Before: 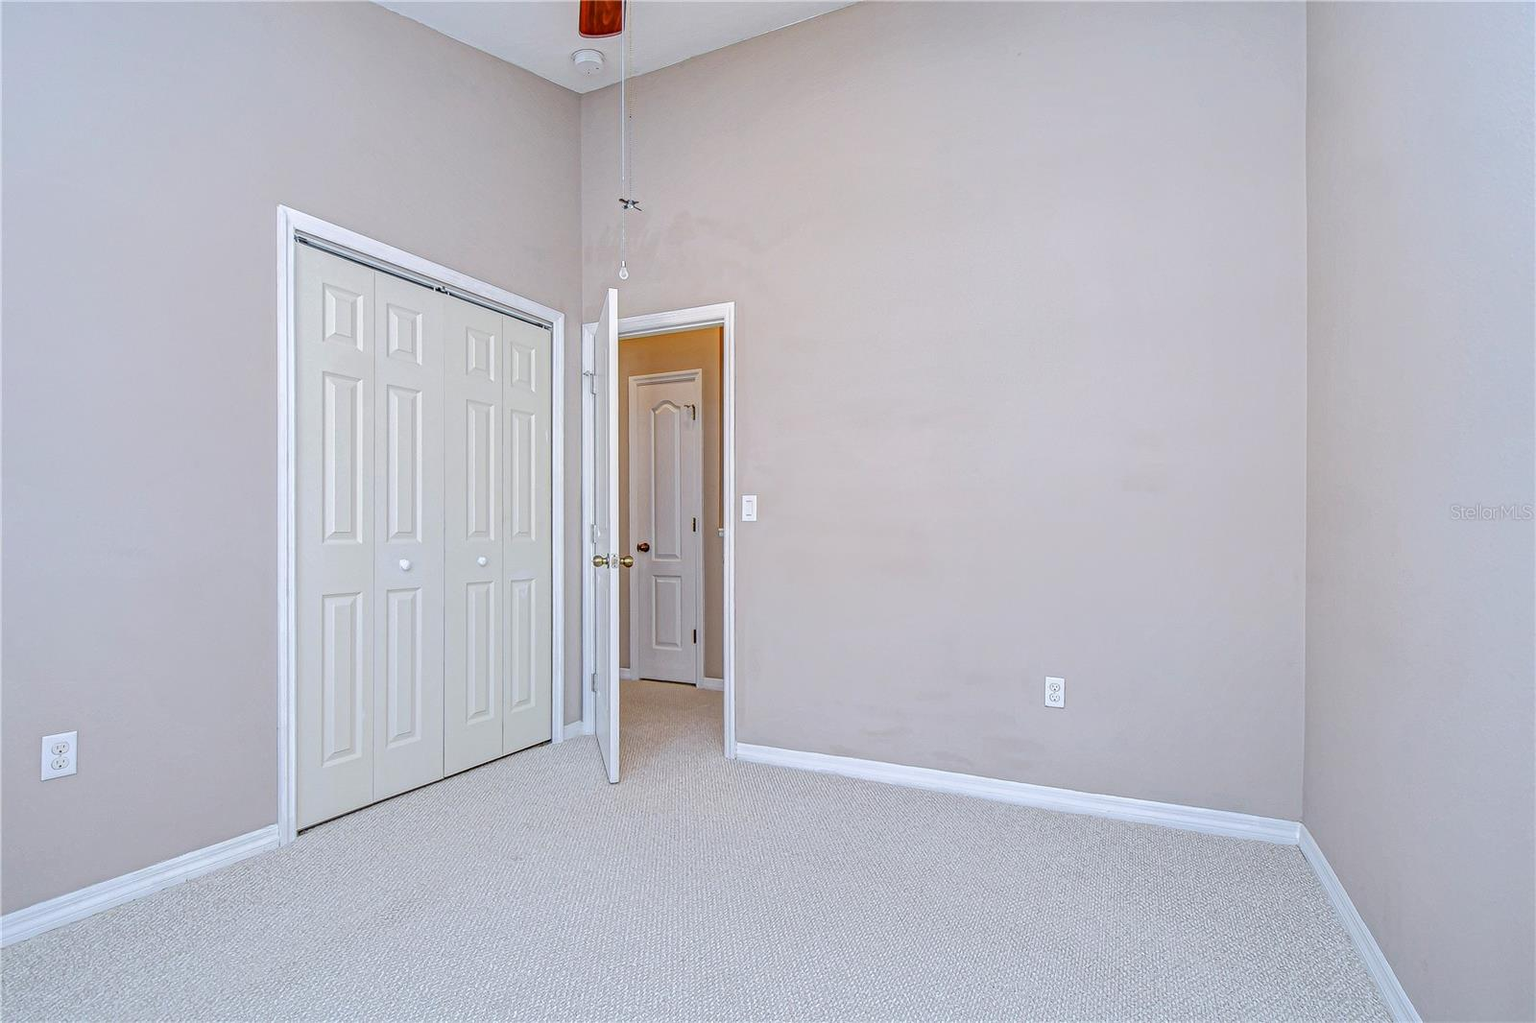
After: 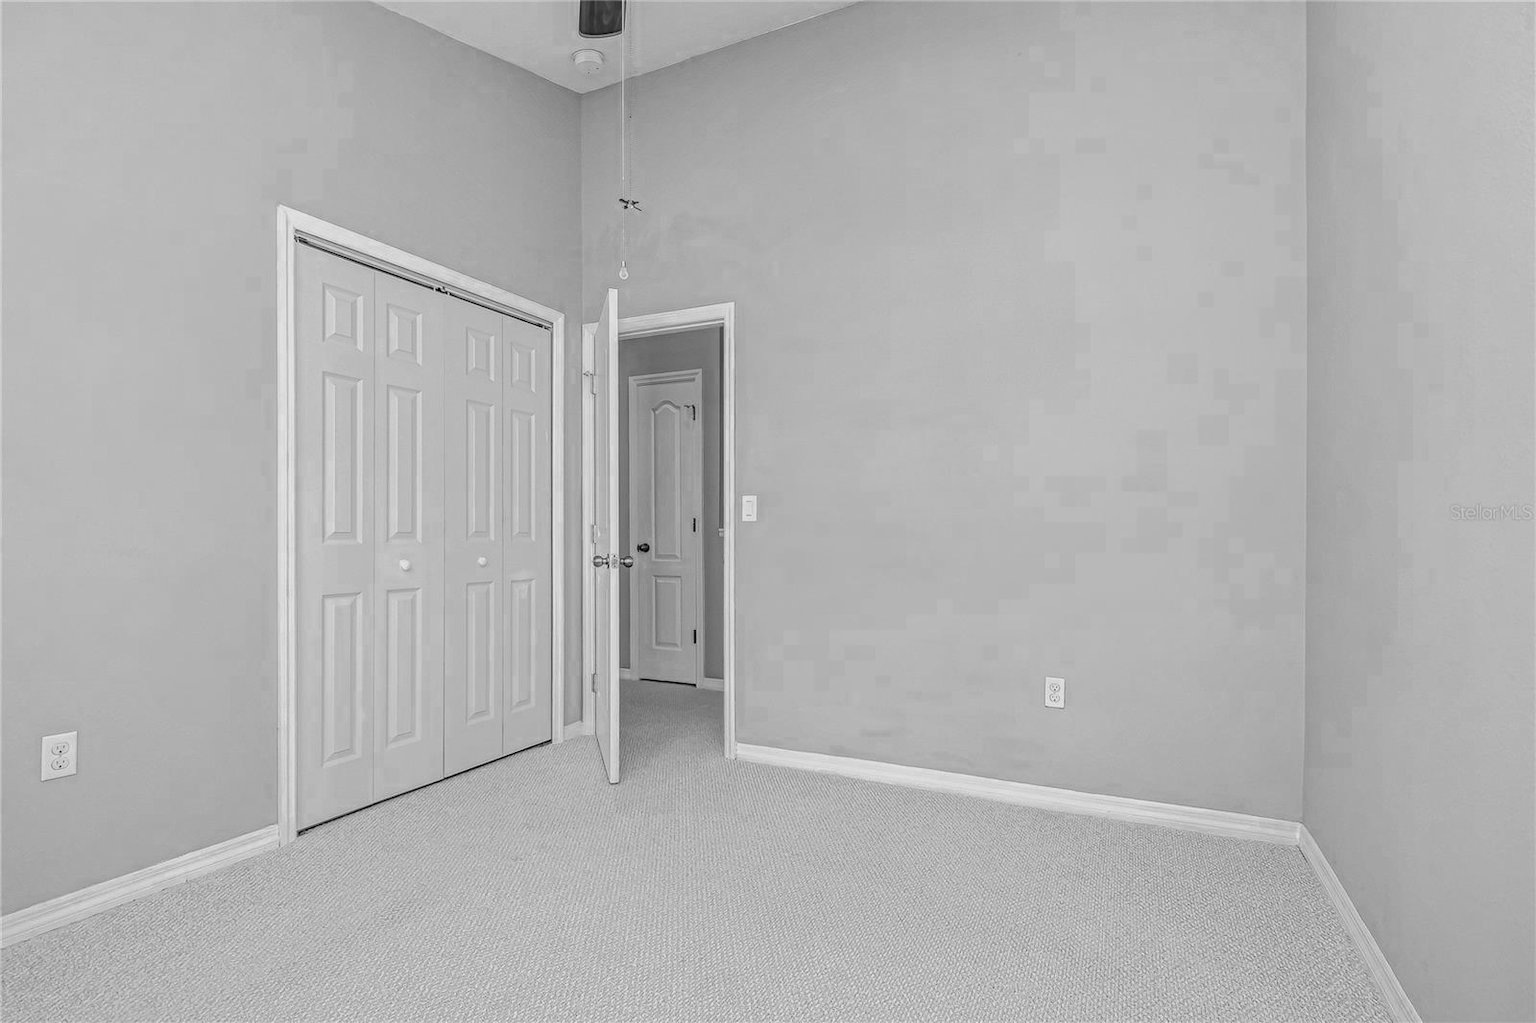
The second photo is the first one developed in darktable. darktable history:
color zones: curves: ch0 [(0.002, 0.593) (0.143, 0.417) (0.285, 0.541) (0.455, 0.289) (0.608, 0.327) (0.727, 0.283) (0.869, 0.571) (1, 0.603)]; ch1 [(0, 0) (0.143, 0) (0.286, 0) (0.429, 0) (0.571, 0) (0.714, 0) (0.857, 0)]
color balance rgb: highlights gain › chroma 3.733%, highlights gain › hue 58.22°, perceptual saturation grading › global saturation -1.213%, contrast -9.462%
